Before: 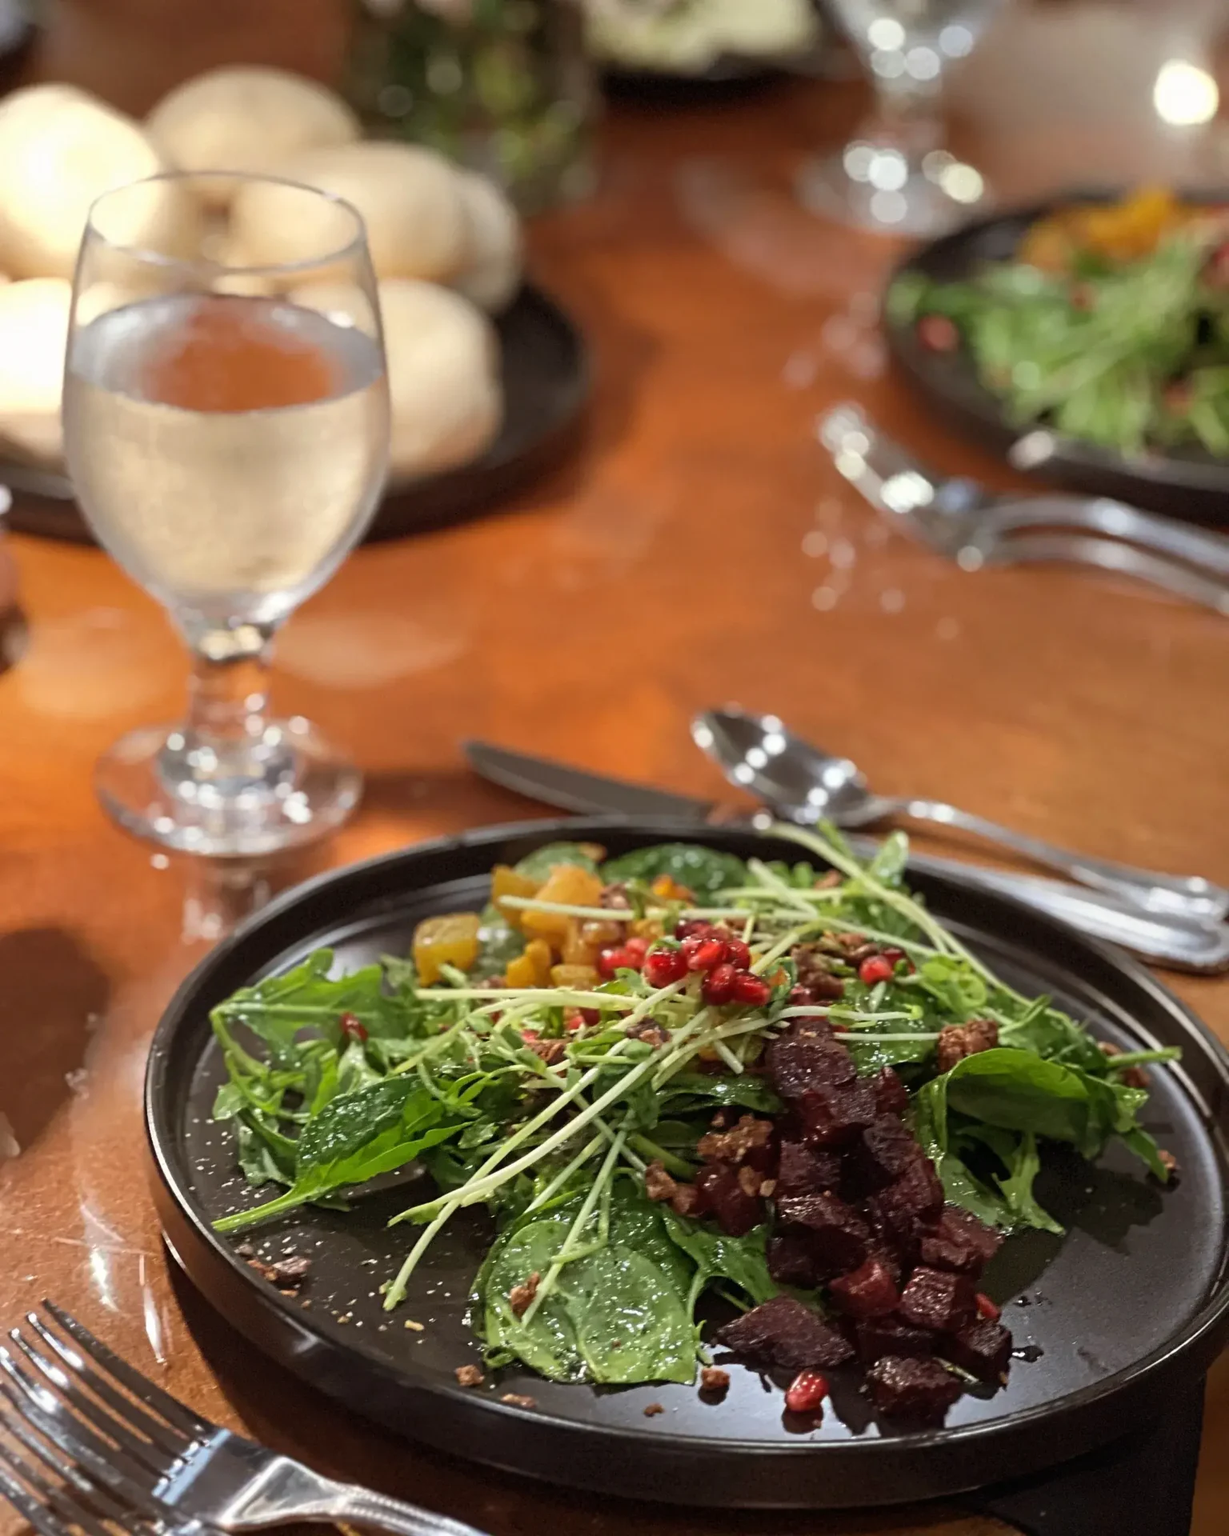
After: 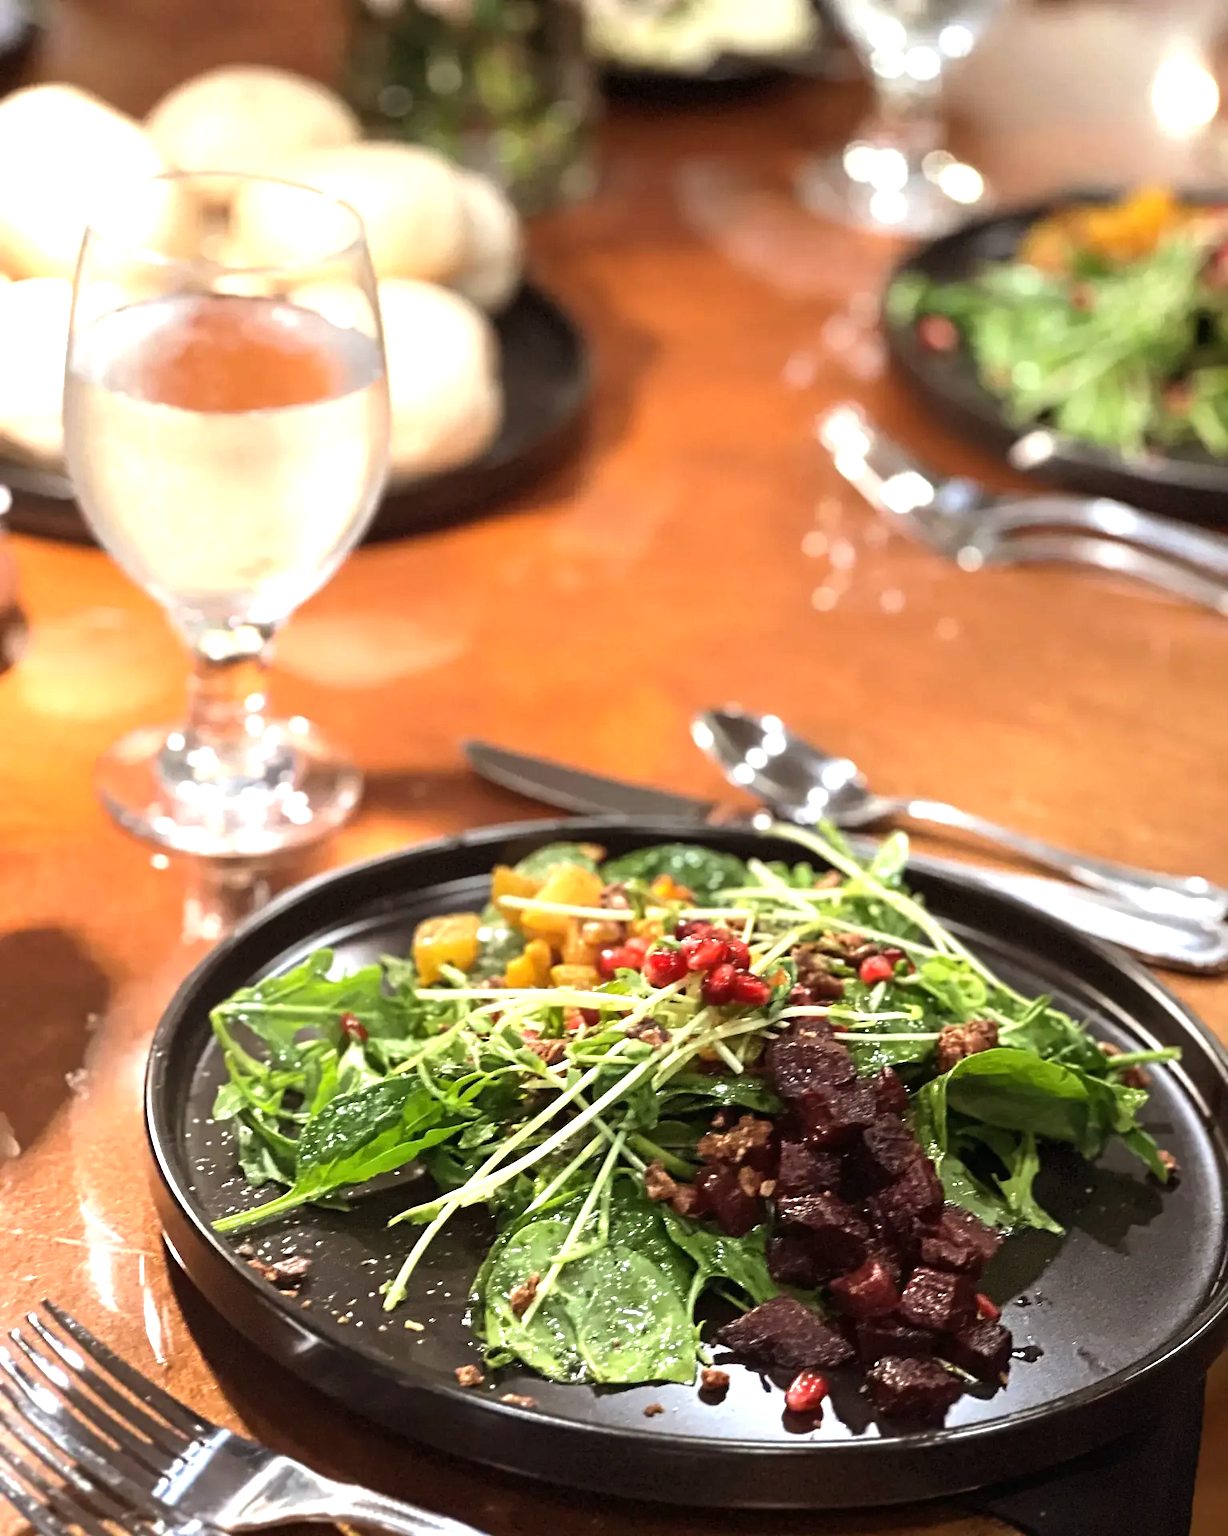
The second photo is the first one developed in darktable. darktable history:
tone equalizer: -8 EV -0.417 EV, -7 EV -0.389 EV, -6 EV -0.333 EV, -5 EV -0.222 EV, -3 EV 0.222 EV, -2 EV 0.333 EV, -1 EV 0.389 EV, +0 EV 0.417 EV, edges refinement/feathering 500, mask exposure compensation -1.57 EV, preserve details no
exposure: exposure 0.77 EV, compensate highlight preservation false
